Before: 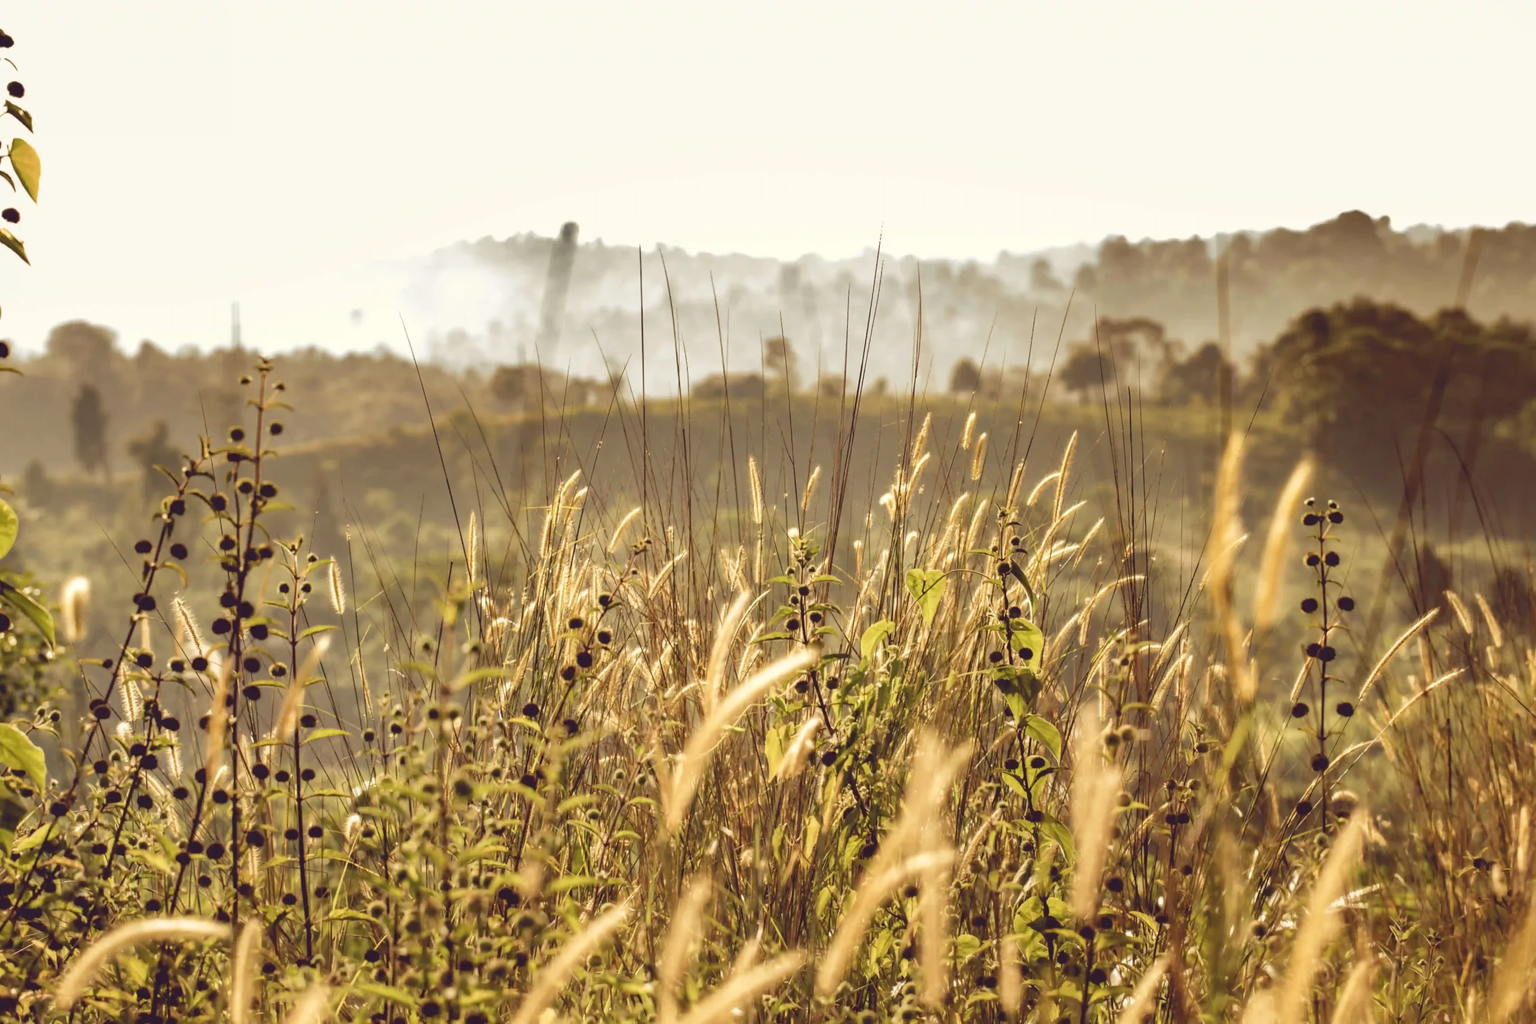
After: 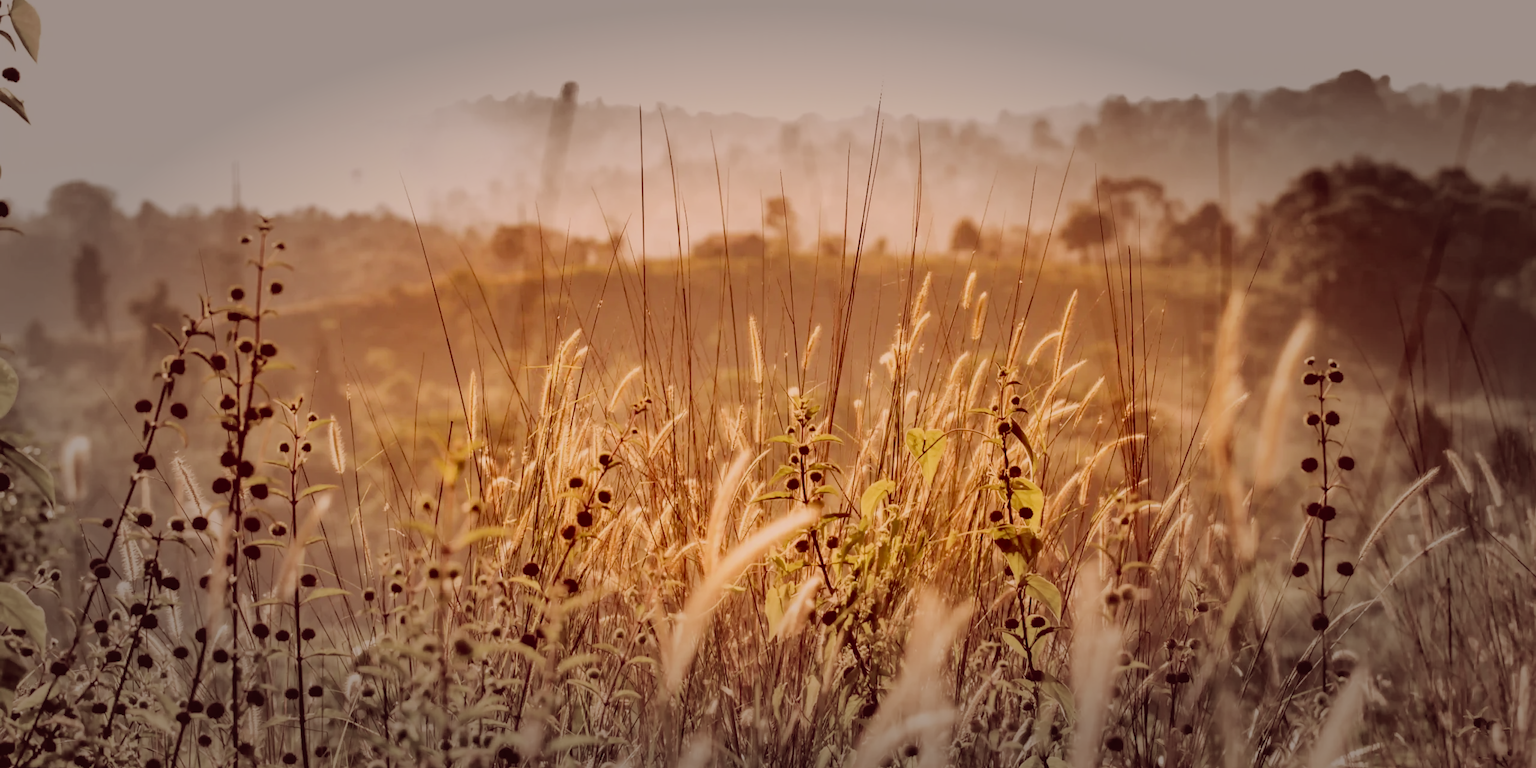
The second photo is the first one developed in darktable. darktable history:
crop: top 13.819%, bottom 11.169%
vignetting: fall-off start 48.41%, automatic ratio true, width/height ratio 1.29, unbound false
color correction: highlights a* 9.03, highlights b* 8.71, shadows a* 40, shadows b* 40, saturation 0.8
white balance: emerald 1
filmic rgb: black relative exposure -6.82 EV, white relative exposure 5.89 EV, hardness 2.71
